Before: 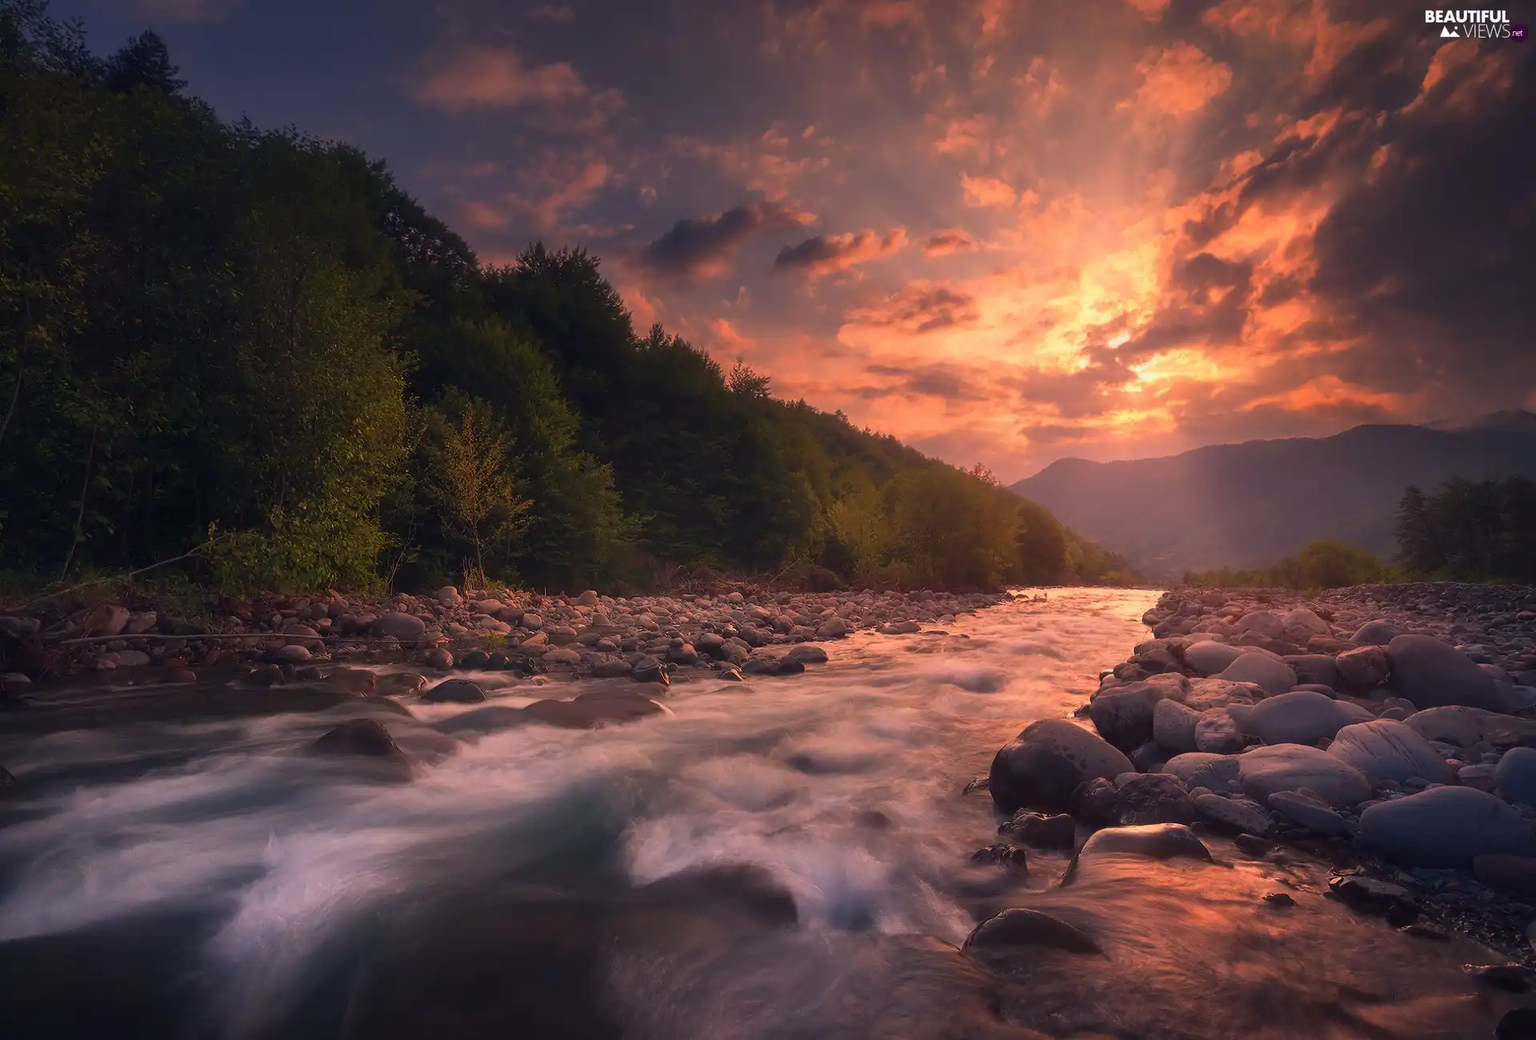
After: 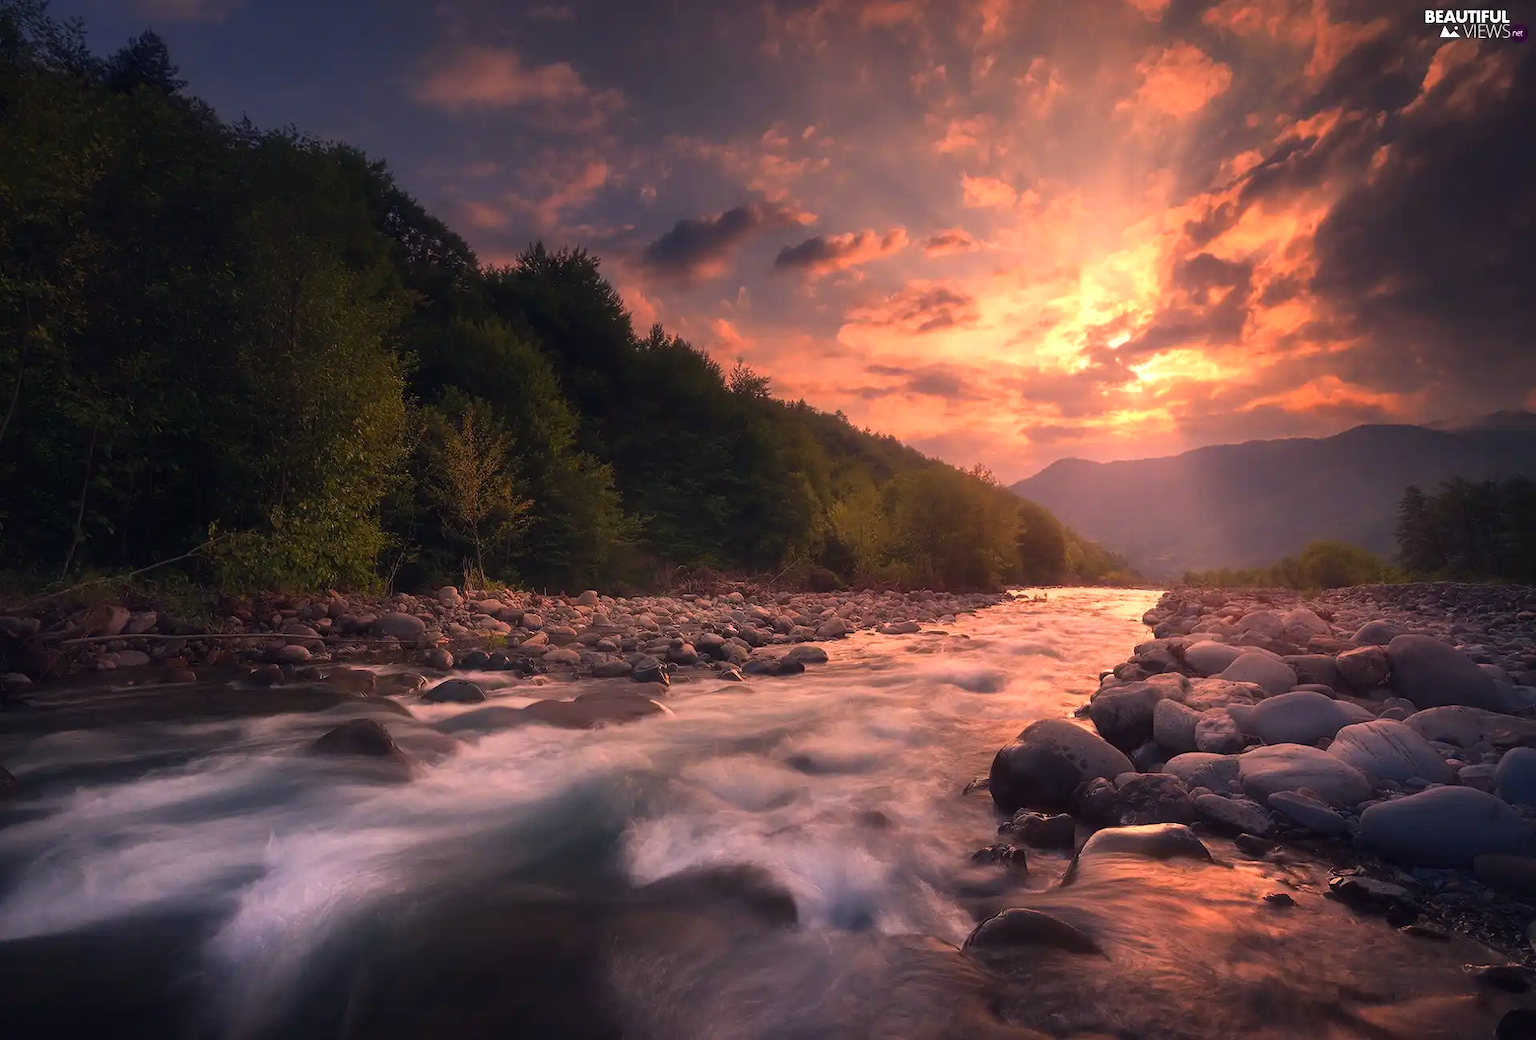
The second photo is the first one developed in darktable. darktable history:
tone equalizer: -8 EV -0.409 EV, -7 EV -0.389 EV, -6 EV -0.31 EV, -5 EV -0.188 EV, -3 EV 0.188 EV, -2 EV 0.336 EV, -1 EV 0.368 EV, +0 EV 0.417 EV
